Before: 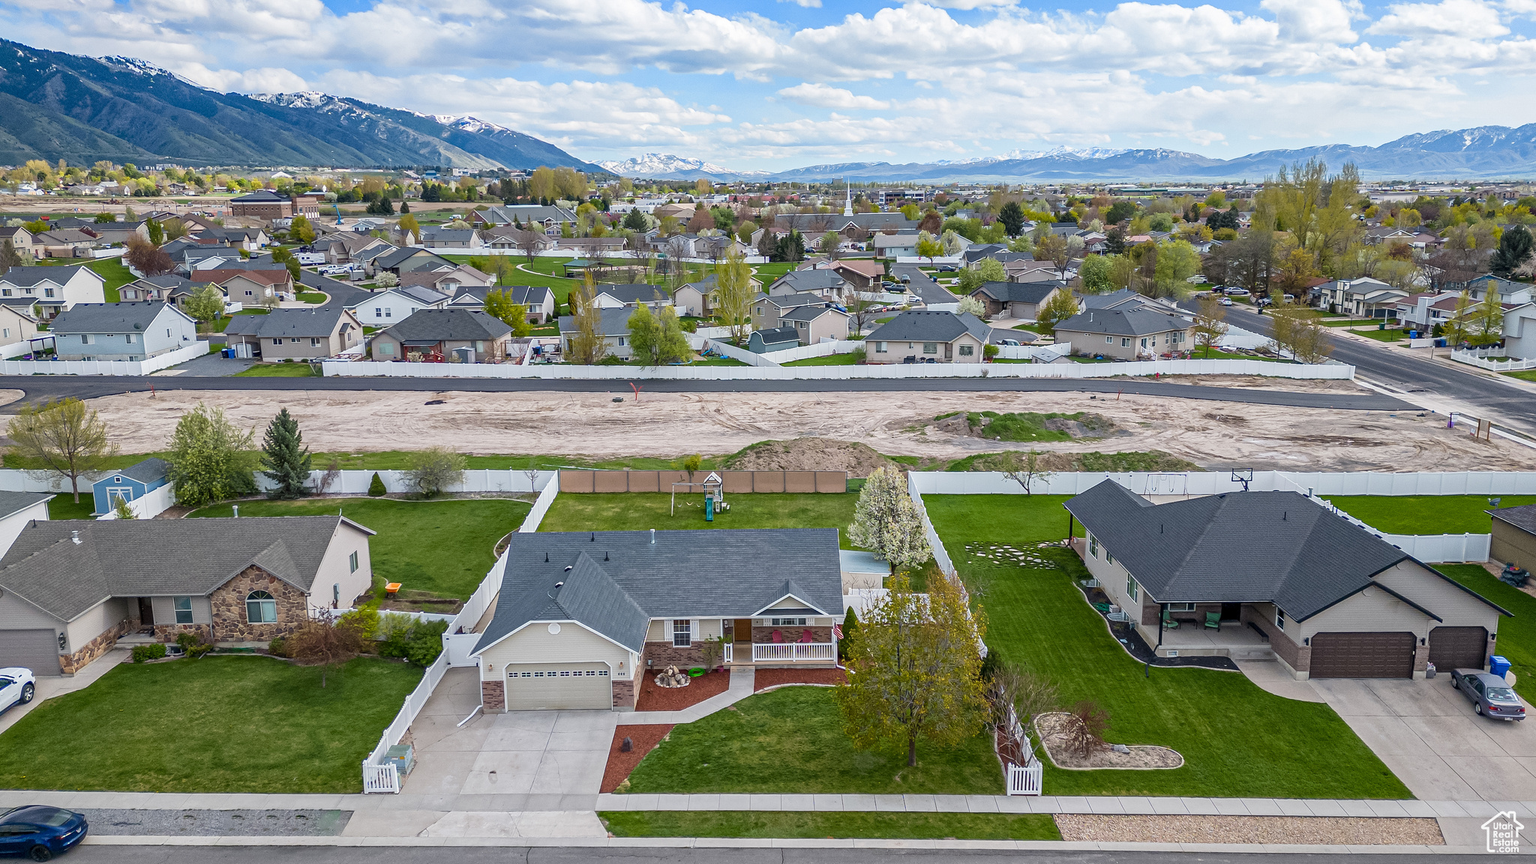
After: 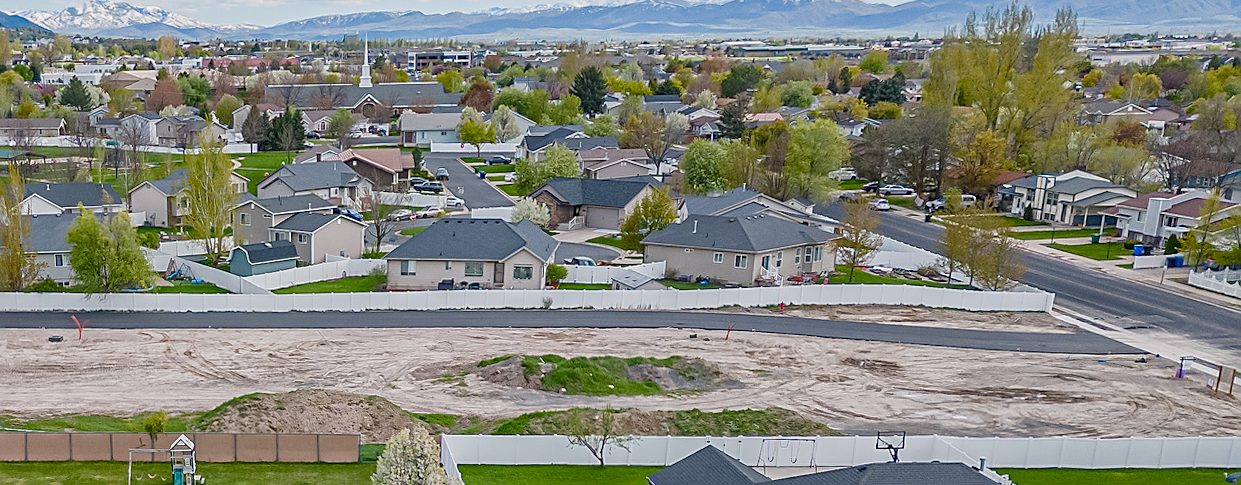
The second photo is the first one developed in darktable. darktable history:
sharpen: on, module defaults
crop: left 36.005%, top 18.293%, right 0.31%, bottom 38.444%
color balance rgb: shadows lift › chroma 1%, shadows lift › hue 113°, highlights gain › chroma 0.2%, highlights gain › hue 333°, perceptual saturation grading › global saturation 20%, perceptual saturation grading › highlights -50%, perceptual saturation grading › shadows 25%, contrast -10%
rotate and perspective: rotation 0.074°, lens shift (vertical) 0.096, lens shift (horizontal) -0.041, crop left 0.043, crop right 0.952, crop top 0.024, crop bottom 0.979
